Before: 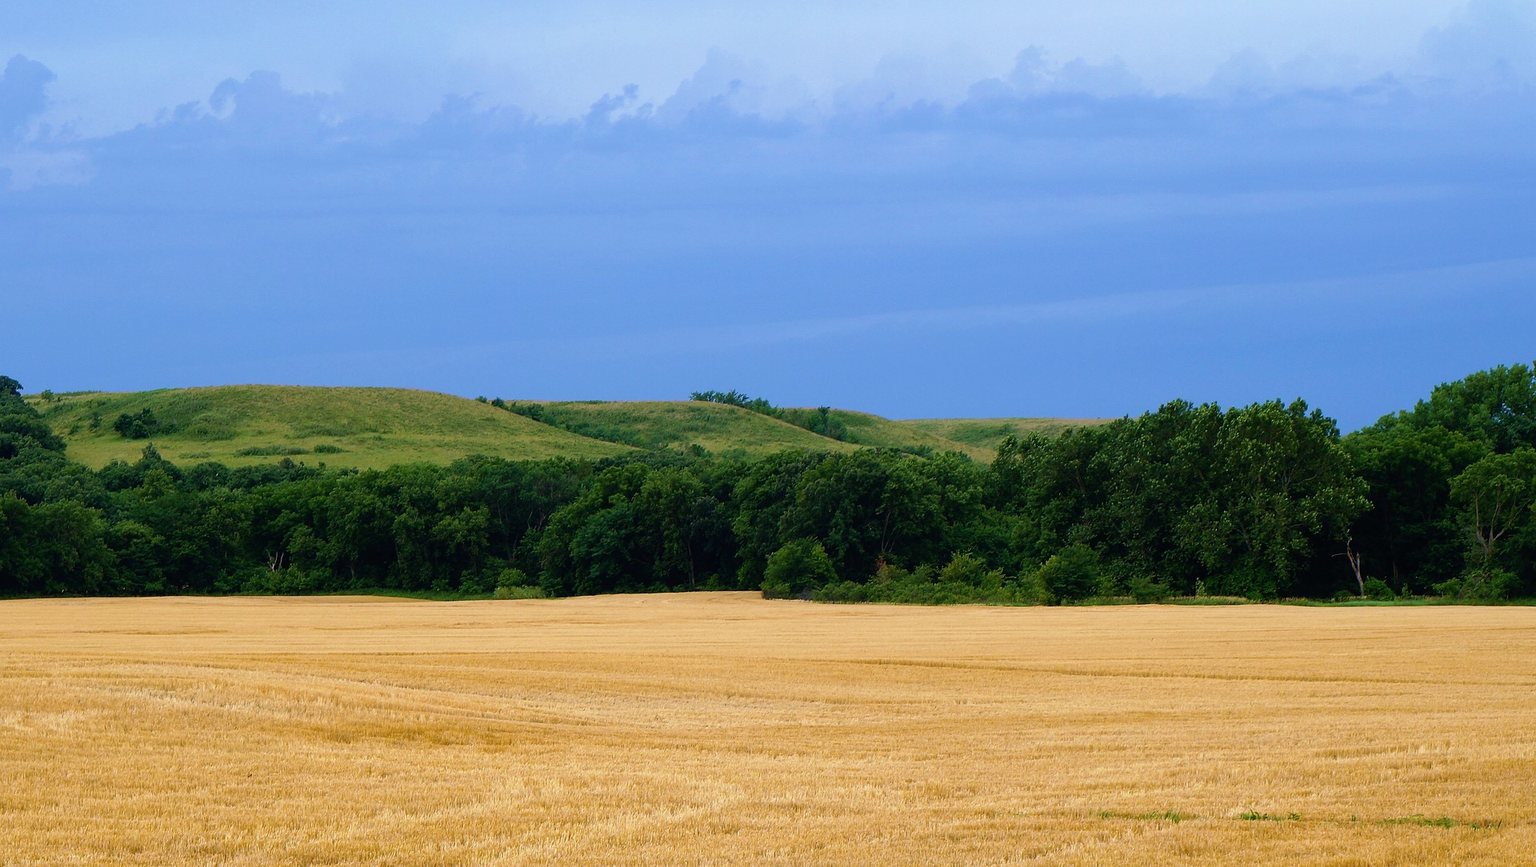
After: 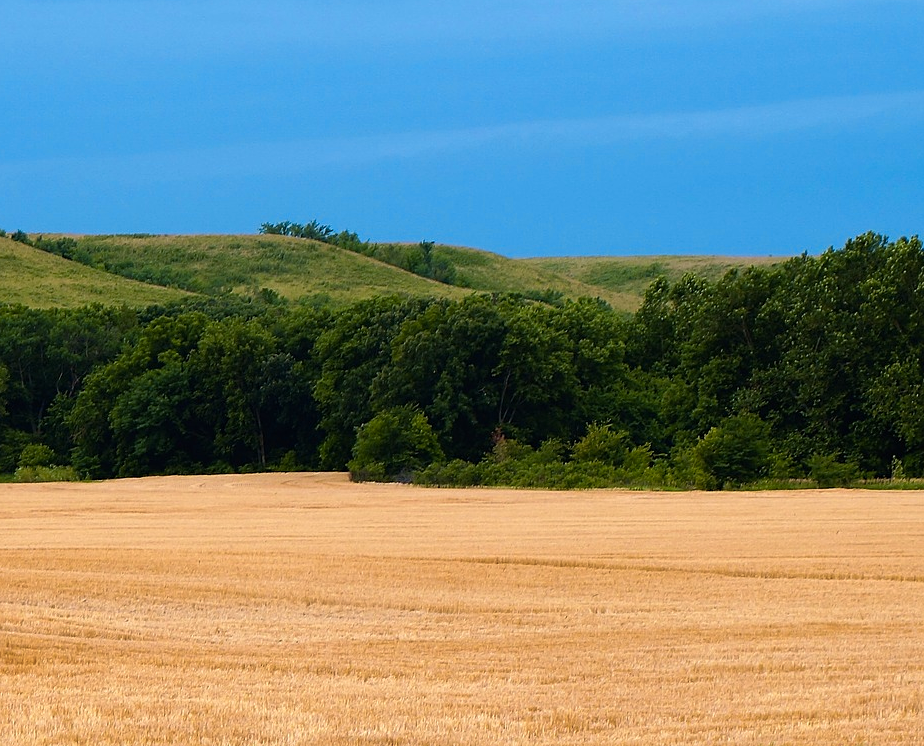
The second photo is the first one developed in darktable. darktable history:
color balance rgb: perceptual saturation grading › global saturation 0.222%, hue shift -10.16°, perceptual brilliance grading › highlights 2.826%
sharpen: amount 0.202
crop: left 31.406%, top 24.677%, right 20.464%, bottom 6.443%
